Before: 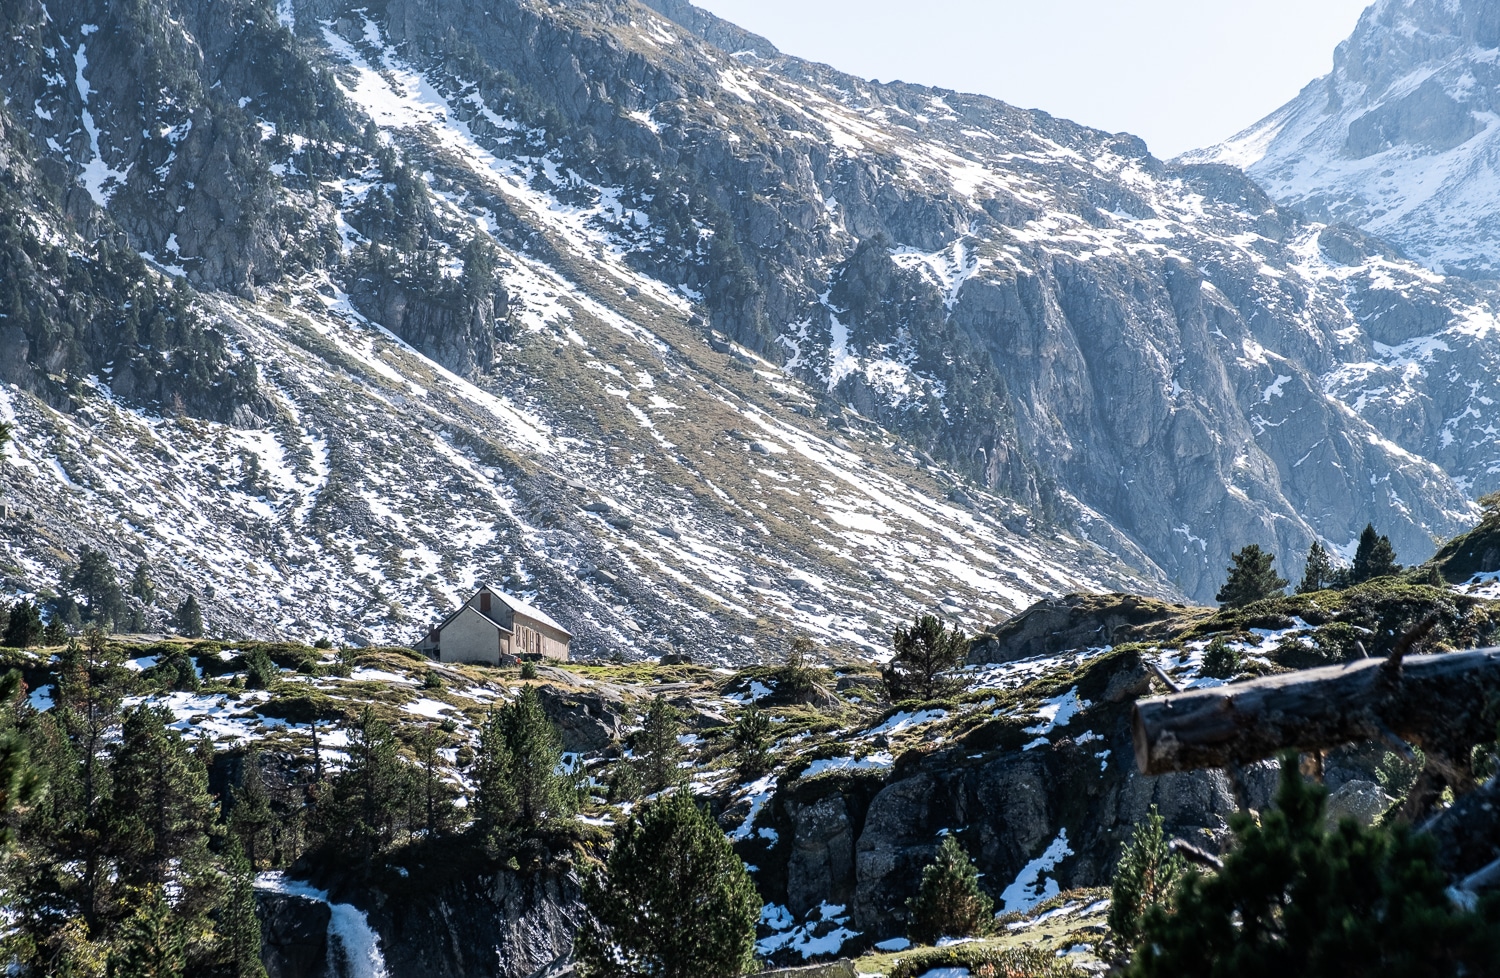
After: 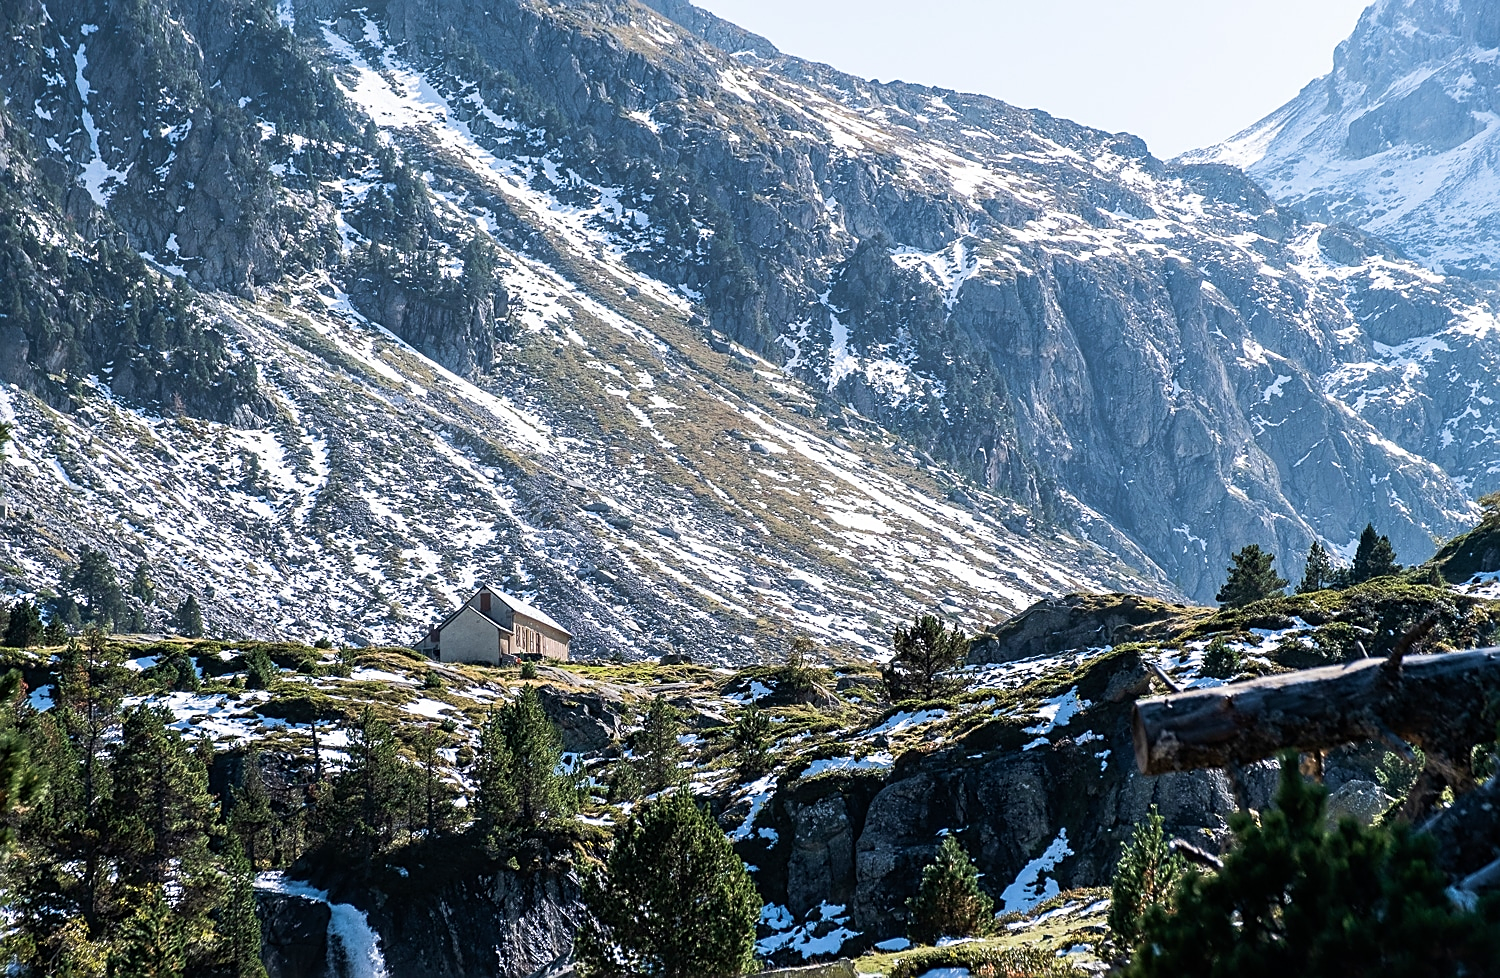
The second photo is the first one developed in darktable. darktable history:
velvia: strength 36.57%
sharpen: on, module defaults
rotate and perspective: crop left 0, crop top 0
